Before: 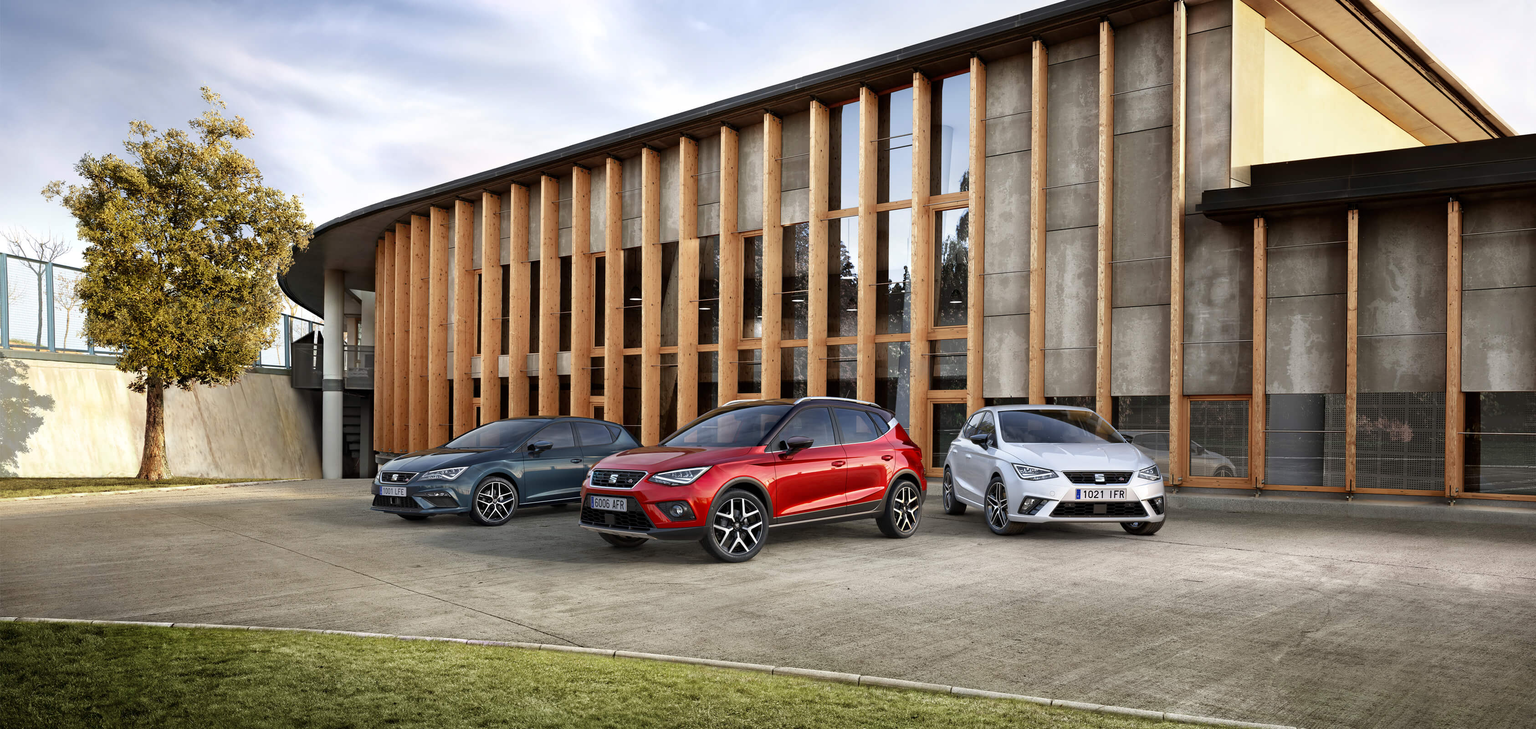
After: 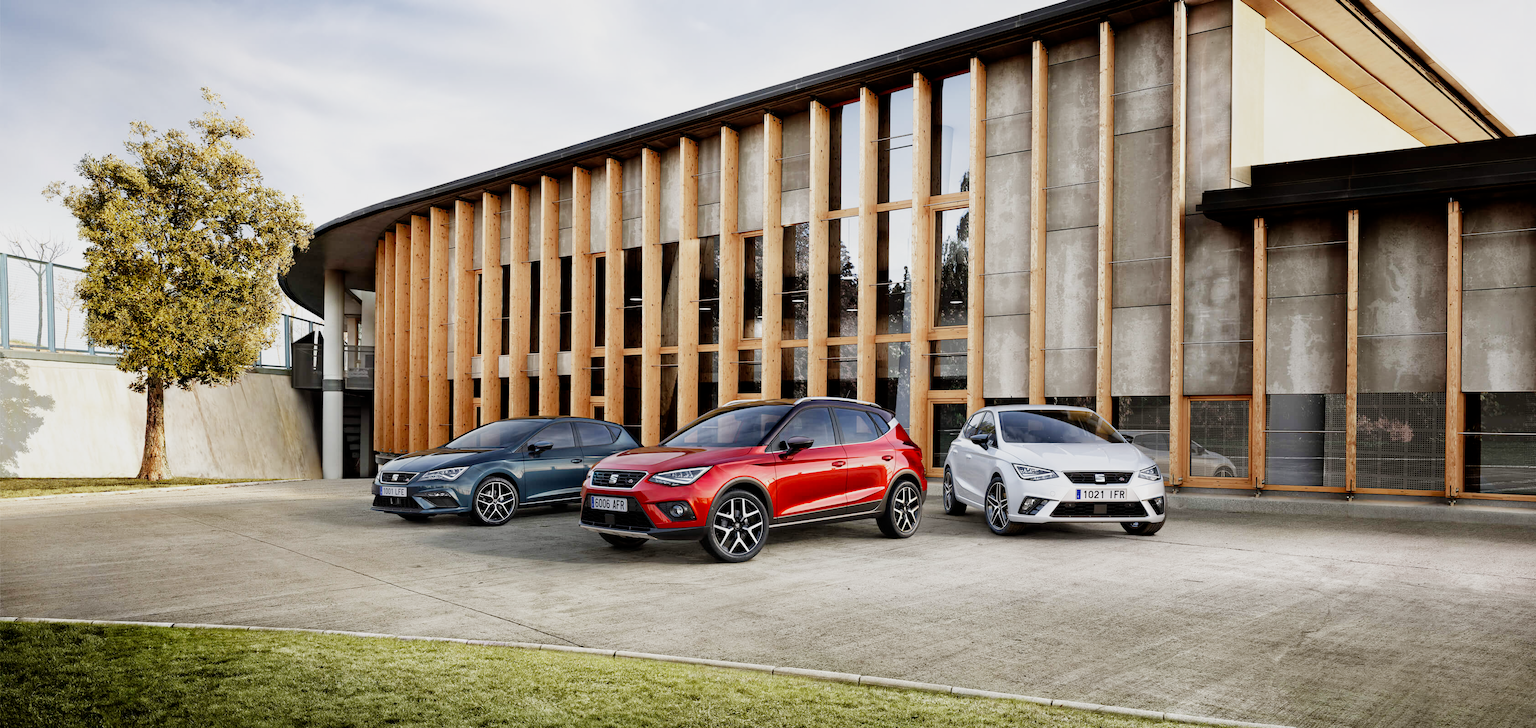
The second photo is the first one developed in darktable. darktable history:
filmic rgb: middle gray luminance 29%, black relative exposure -10.3 EV, white relative exposure 5.5 EV, threshold 6 EV, target black luminance 0%, hardness 3.95, latitude 2.04%, contrast 1.132, highlights saturation mix 5%, shadows ↔ highlights balance 15.11%, preserve chrominance no, color science v3 (2019), use custom middle-gray values true, iterations of high-quality reconstruction 0, enable highlight reconstruction true
exposure: black level correction 0, exposure 1.2 EV, compensate exposure bias true, compensate highlight preservation false
contrast brightness saturation: saturation -0.05
